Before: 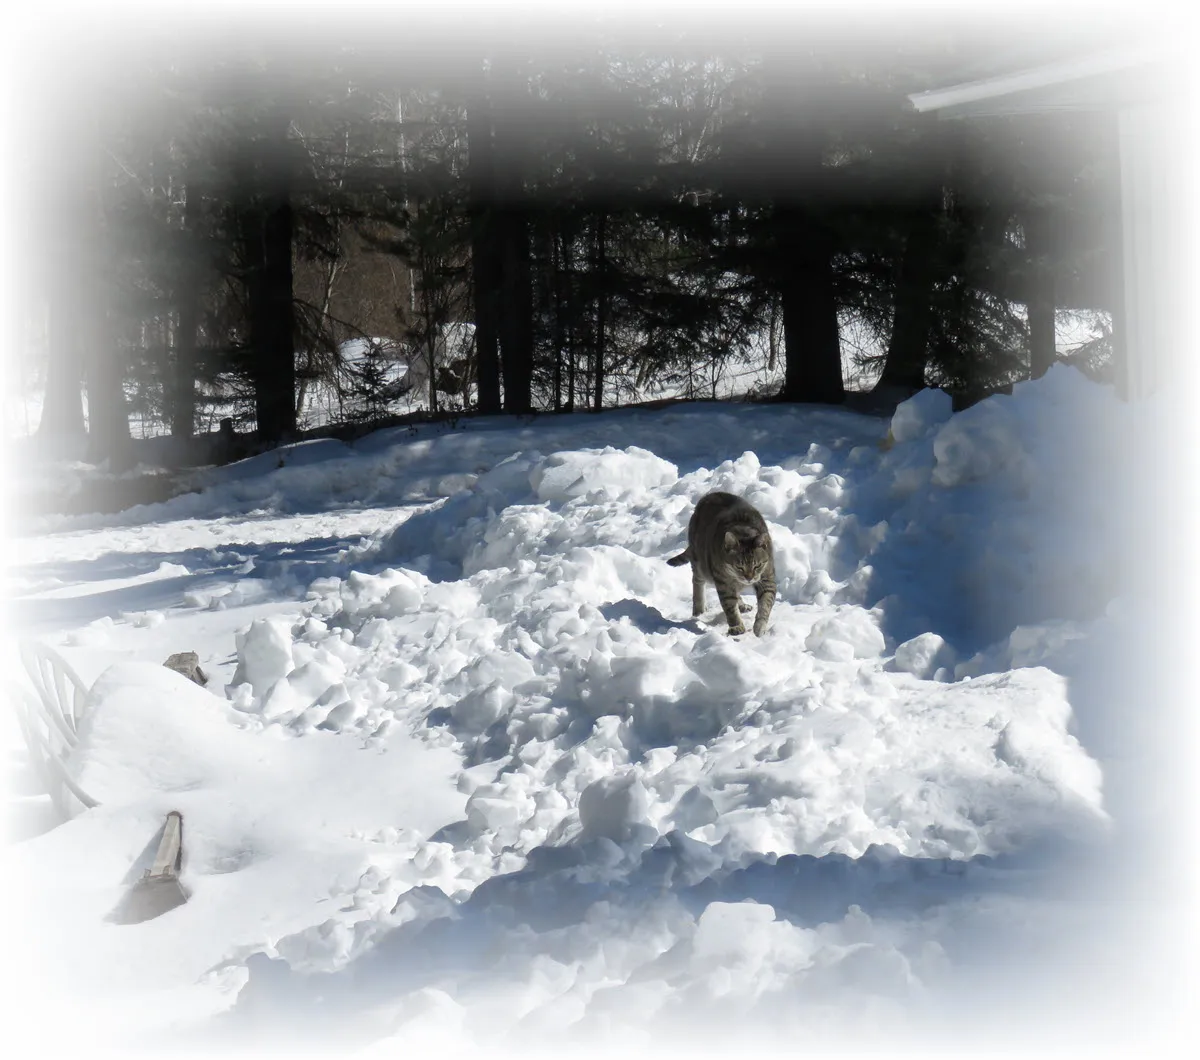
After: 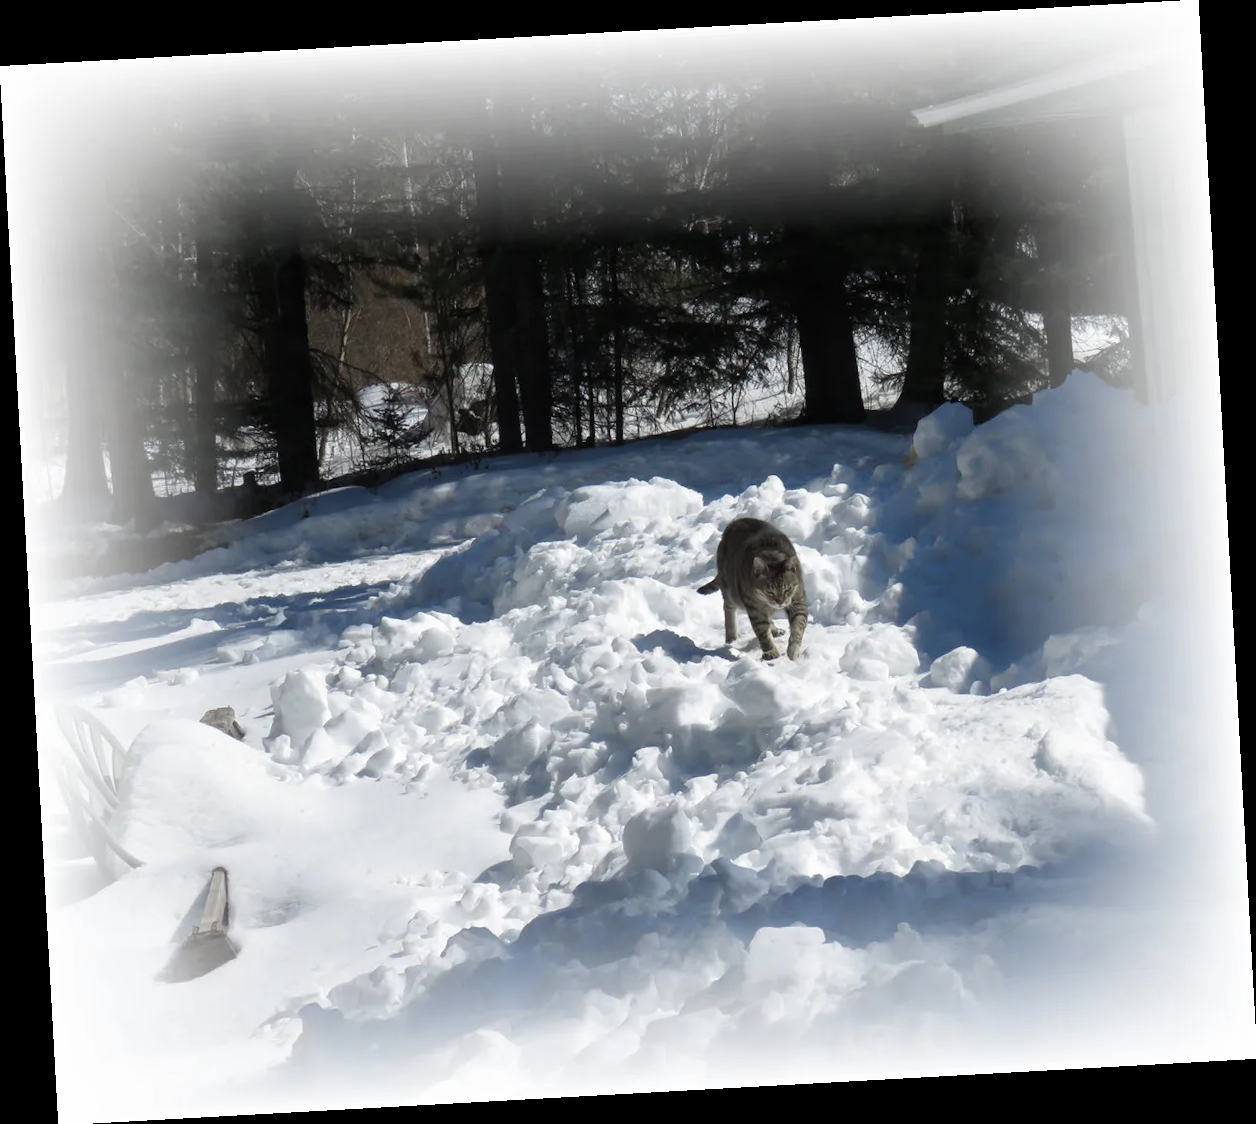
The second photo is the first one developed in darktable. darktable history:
rotate and perspective: rotation -3.18°, automatic cropping off
tone equalizer: on, module defaults
